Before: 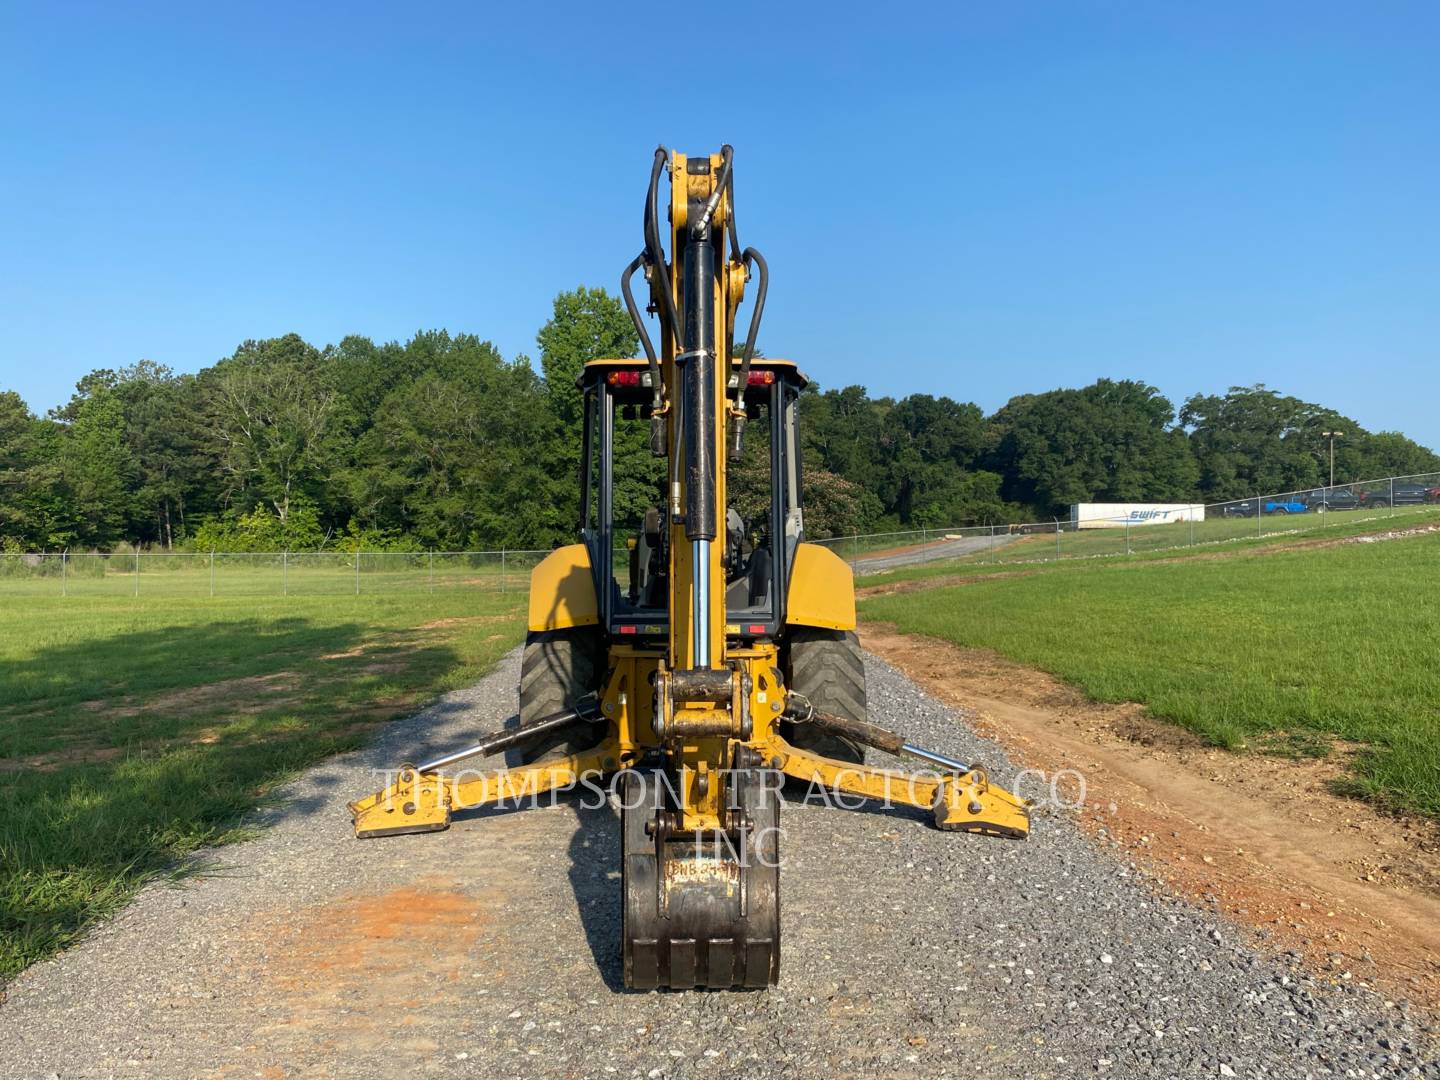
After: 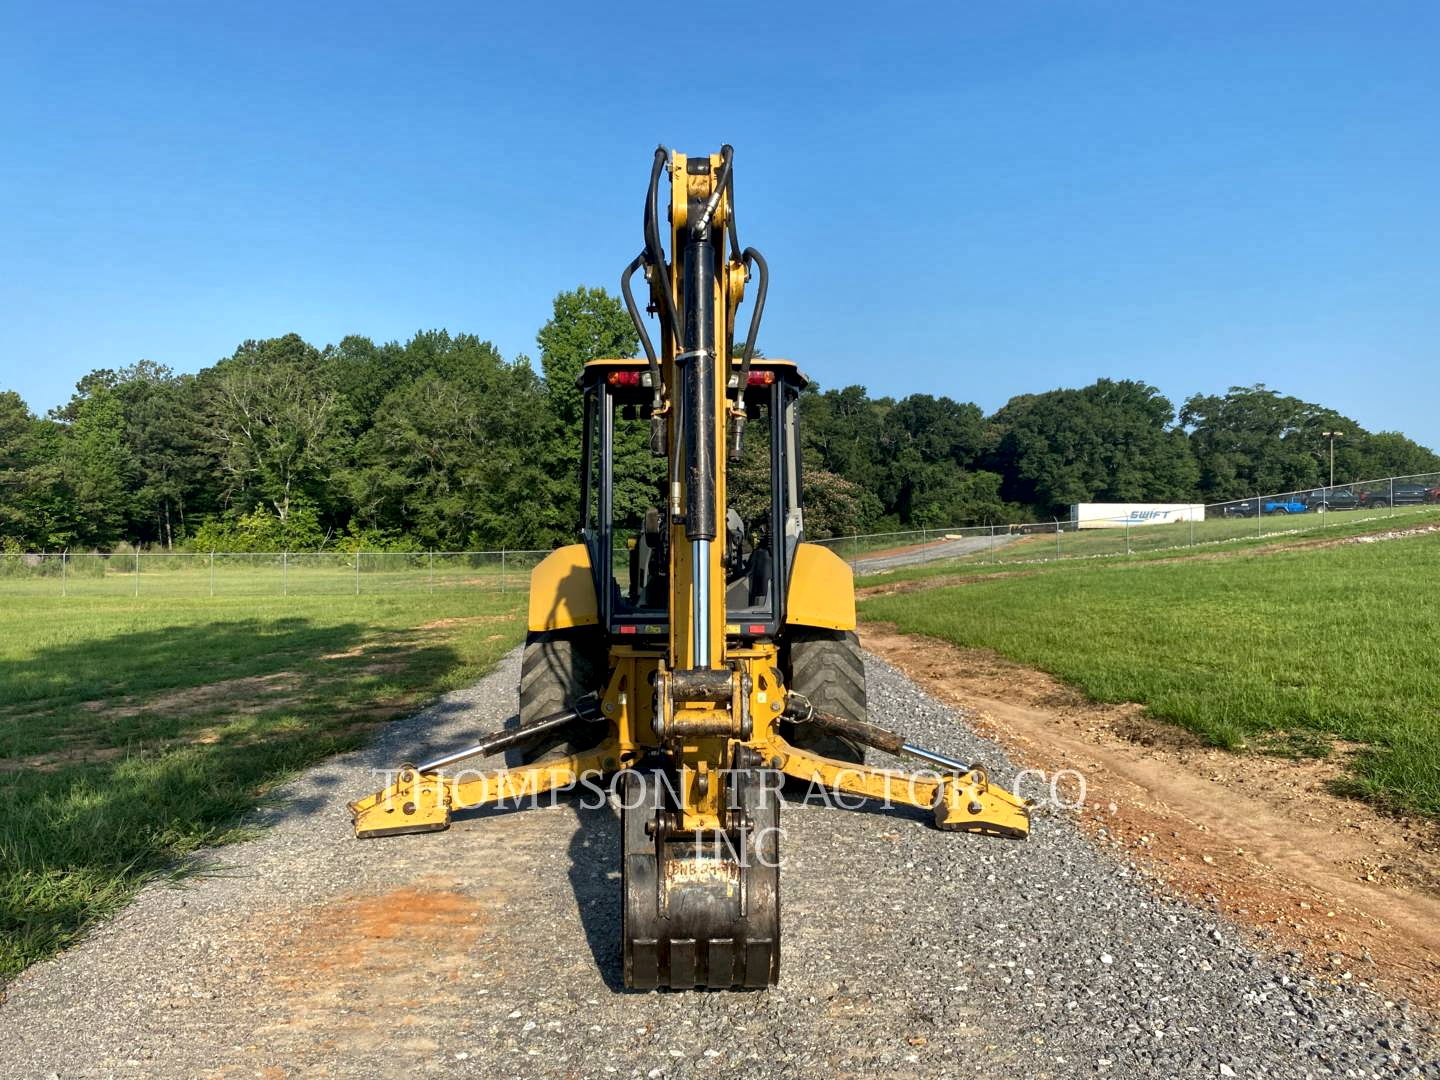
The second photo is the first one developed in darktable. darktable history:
local contrast: mode bilateral grid, contrast 19, coarseness 50, detail 171%, midtone range 0.2
